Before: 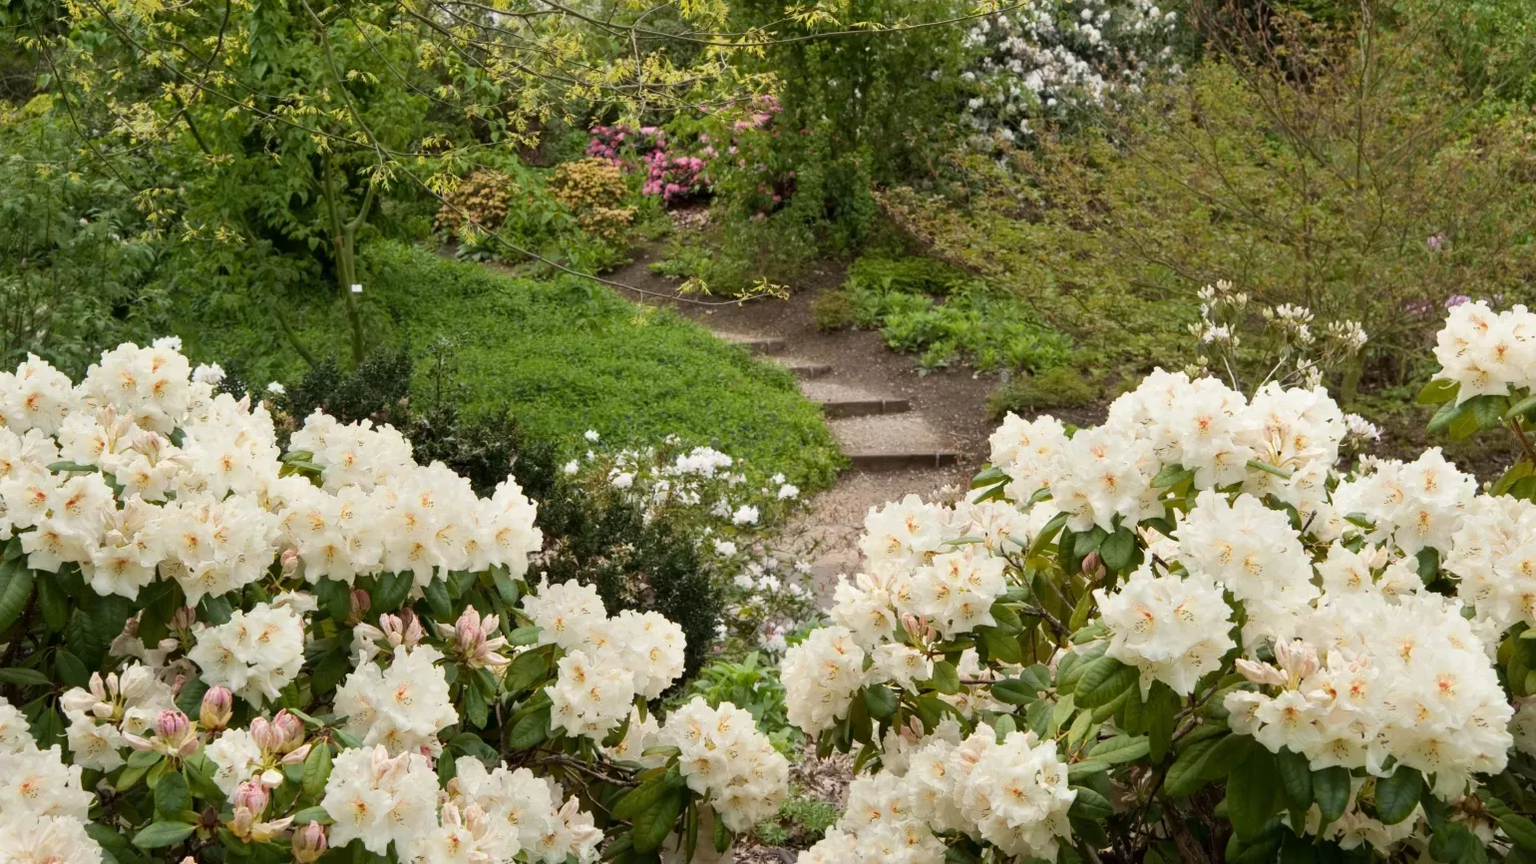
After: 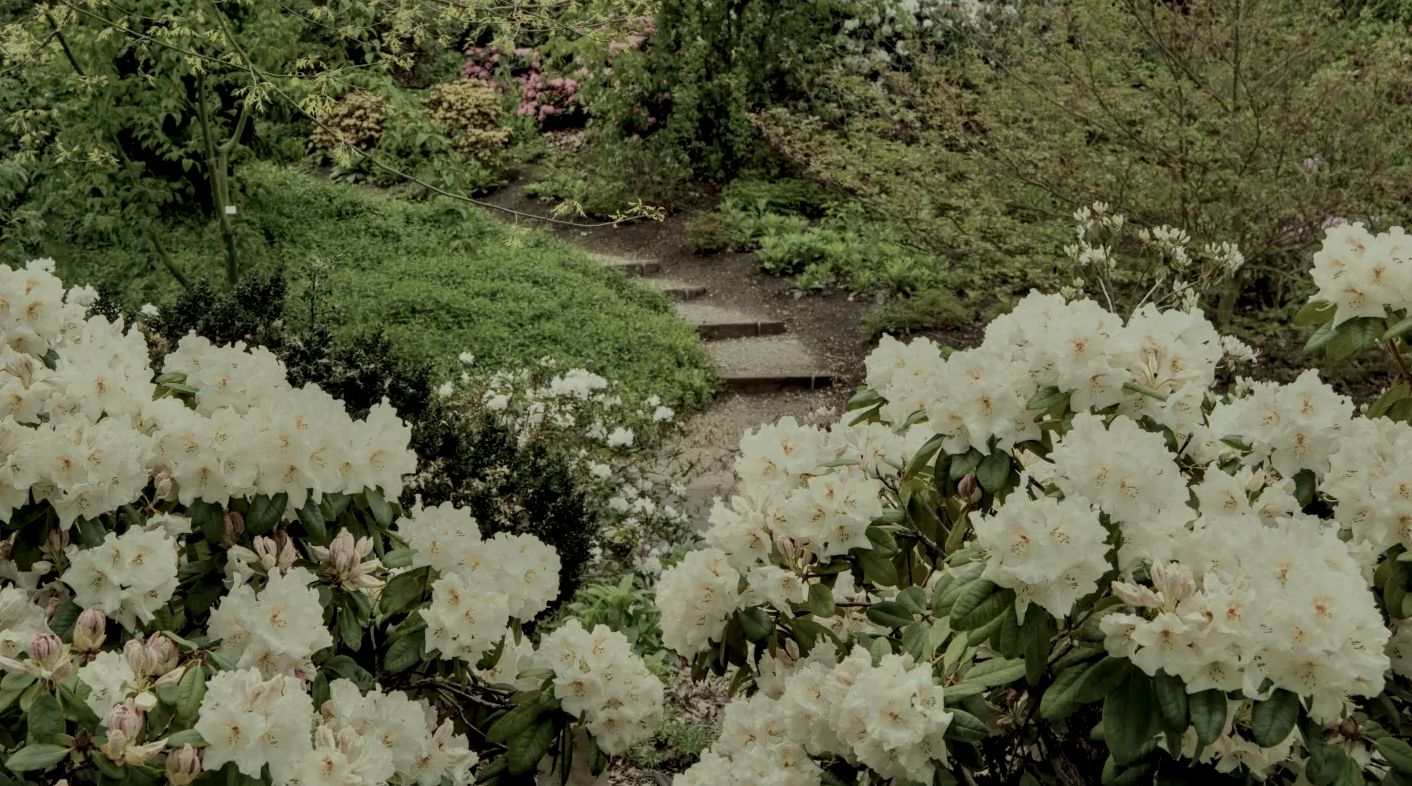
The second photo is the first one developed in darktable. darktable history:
color balance rgb: perceptual brilliance grading › global brilliance -48.39%
color correction: highlights a* -5.94, highlights b* 11.19
contrast brightness saturation: contrast 0.14, brightness 0.21
local contrast: highlights 19%, detail 186%
exposure: black level correction 0.001, compensate highlight preservation false
crop and rotate: left 8.262%, top 9.226%
shadows and highlights: on, module defaults
